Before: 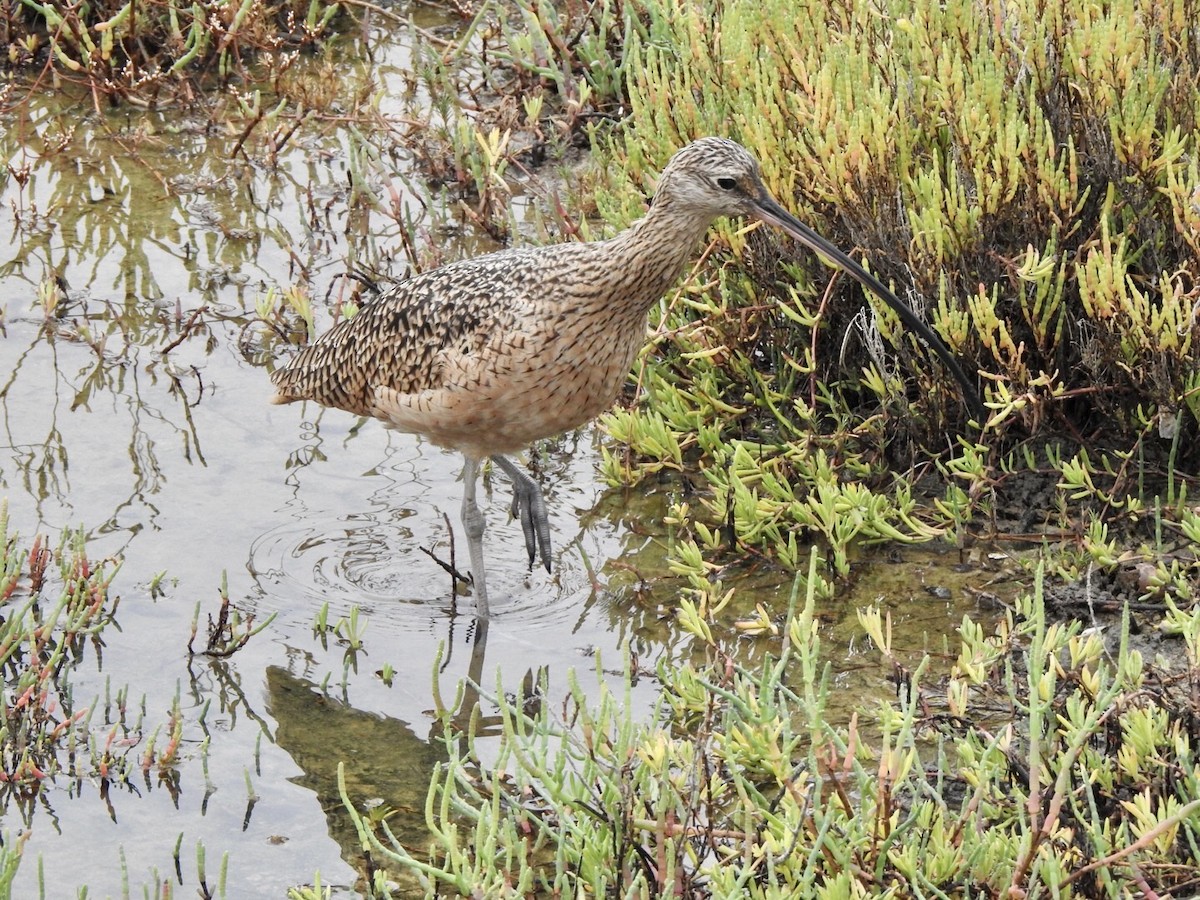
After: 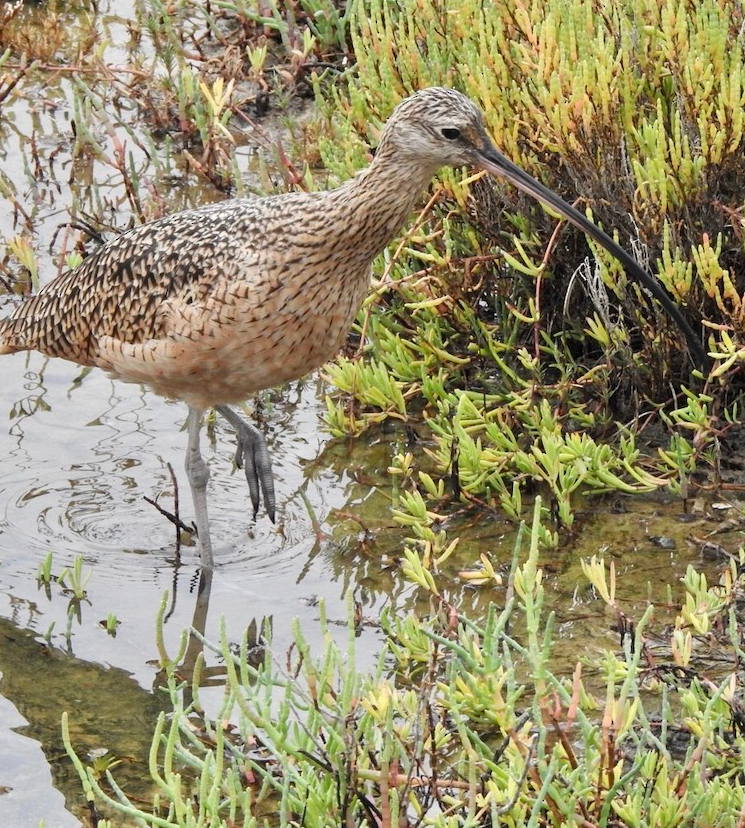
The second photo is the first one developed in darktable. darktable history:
crop and rotate: left 23.062%, top 5.625%, right 14.771%, bottom 2.314%
